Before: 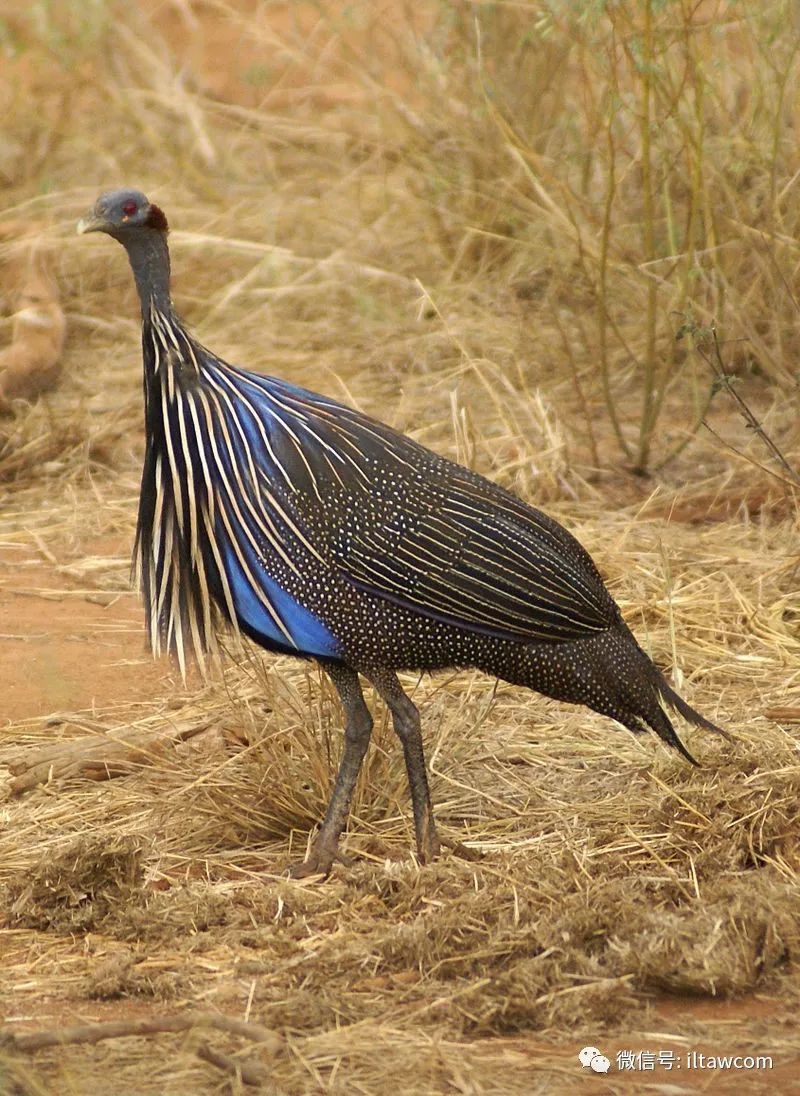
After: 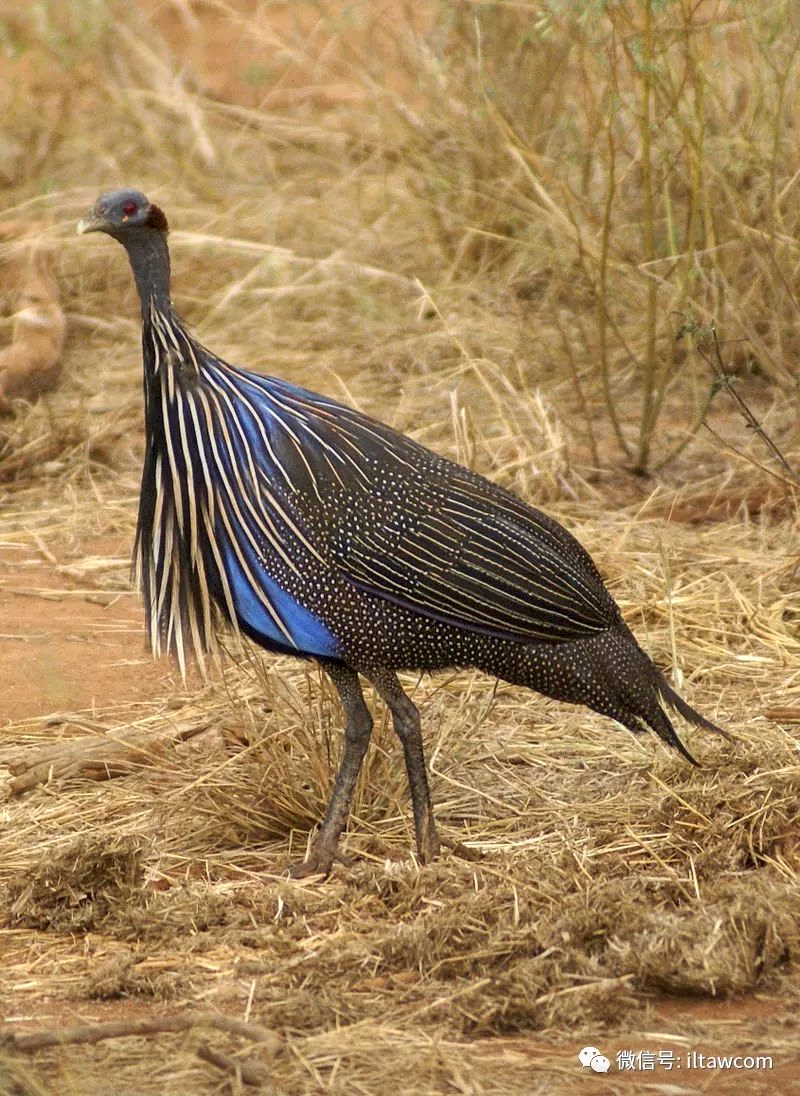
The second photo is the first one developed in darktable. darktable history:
white balance: red 1.004, blue 1.024
local contrast: on, module defaults
